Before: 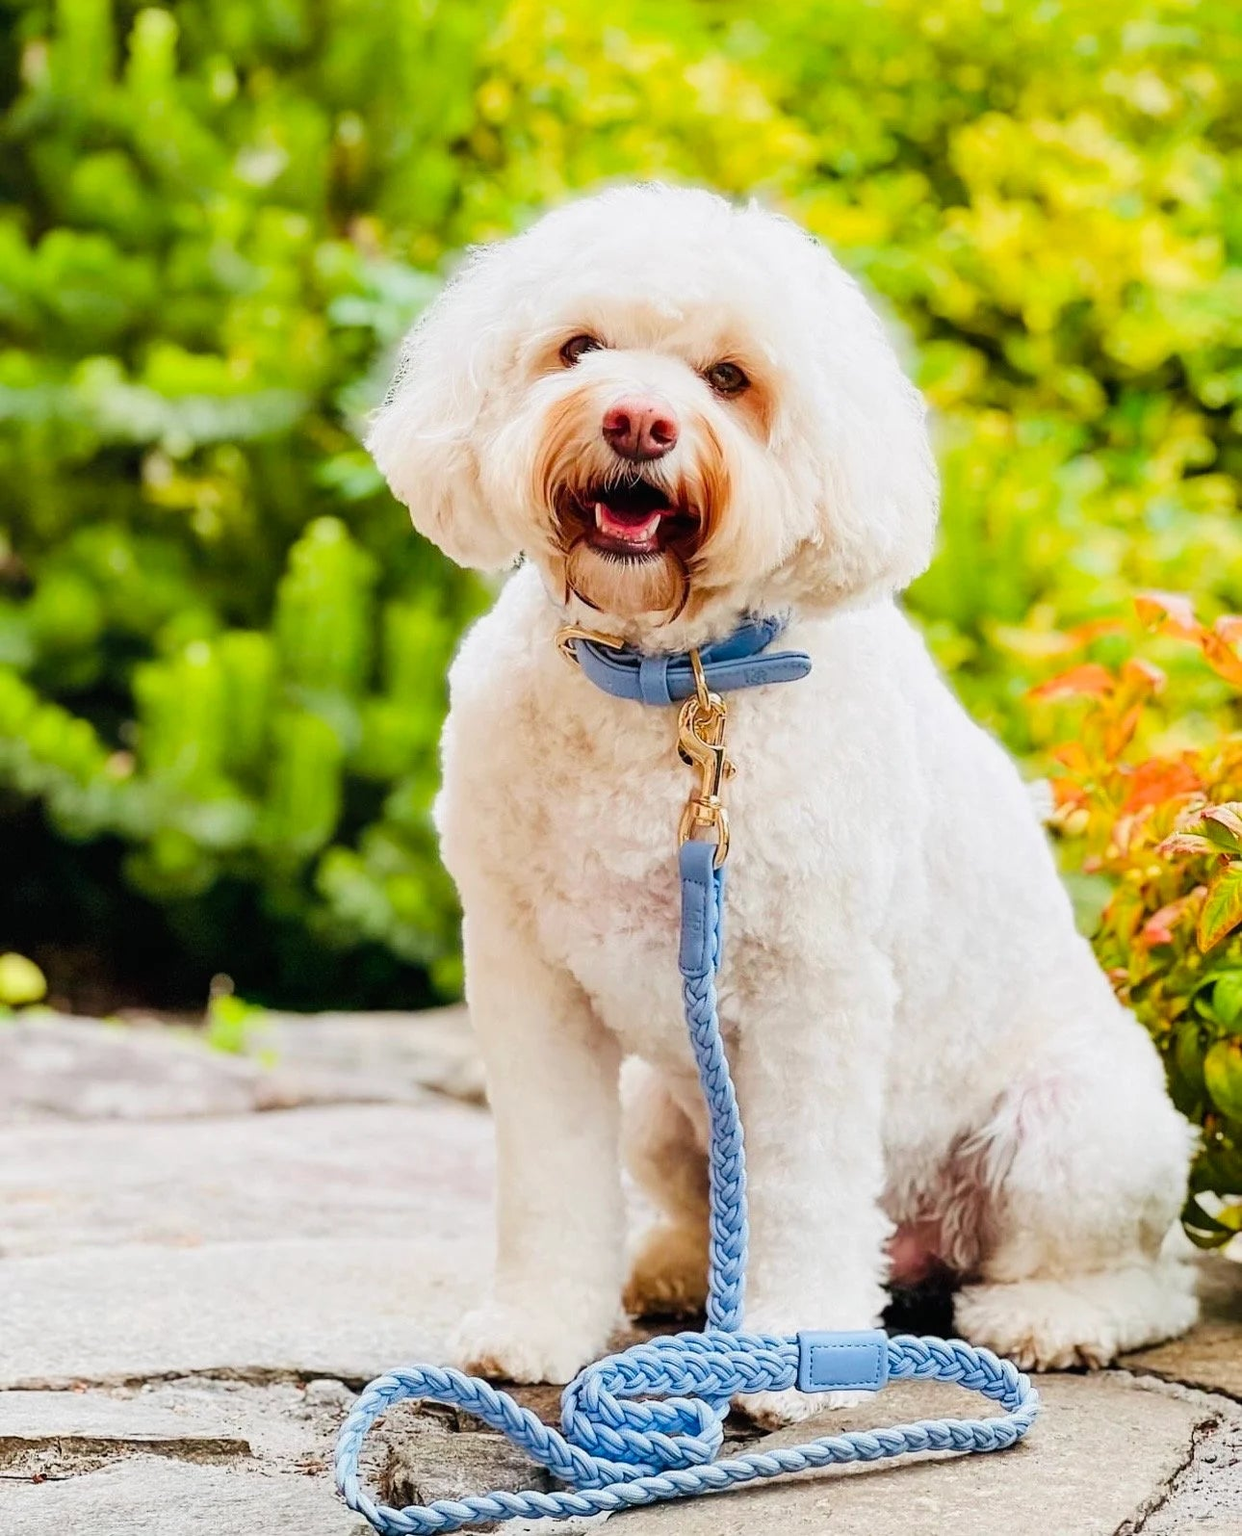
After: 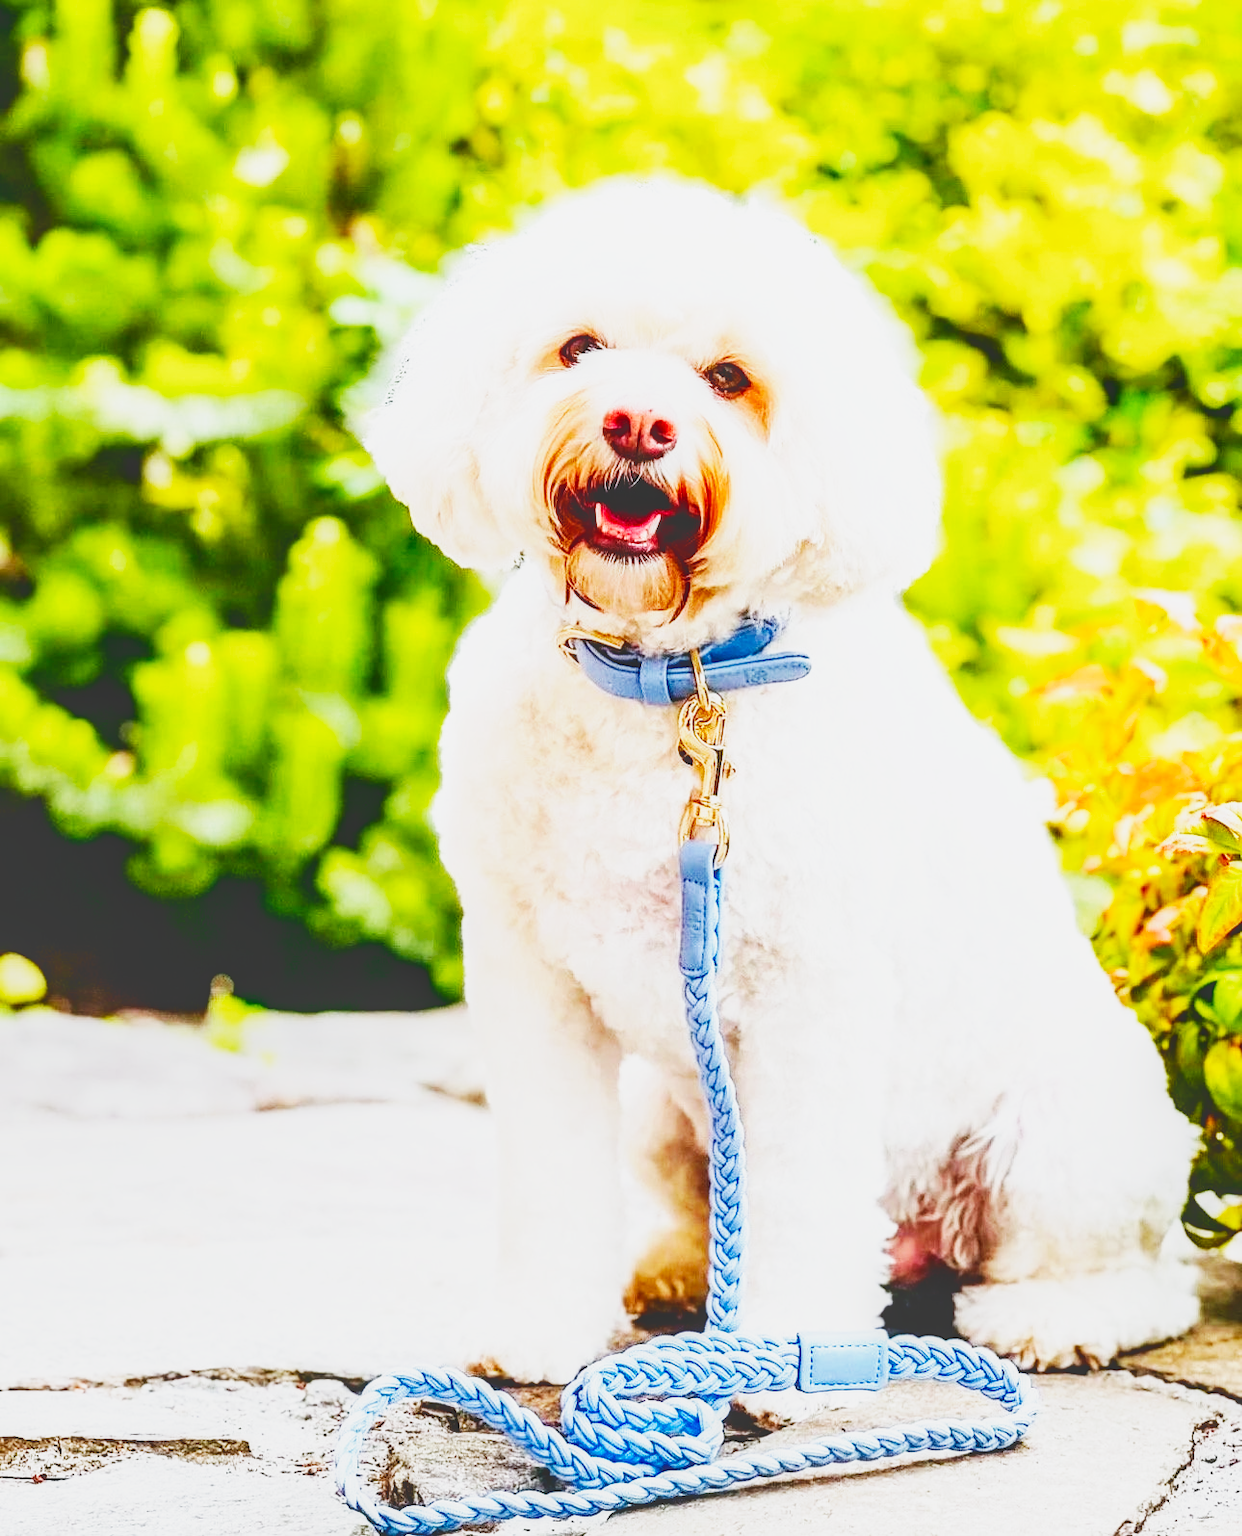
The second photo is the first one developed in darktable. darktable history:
white balance: red 0.976, blue 1.04
base curve: curves: ch0 [(0, 0) (0.007, 0.004) (0.027, 0.03) (0.046, 0.07) (0.207, 0.54) (0.442, 0.872) (0.673, 0.972) (1, 1)], preserve colors none
local contrast: on, module defaults
tone curve: curves: ch0 [(0, 0.211) (0.15, 0.25) (1, 0.953)], color space Lab, independent channels, preserve colors none
